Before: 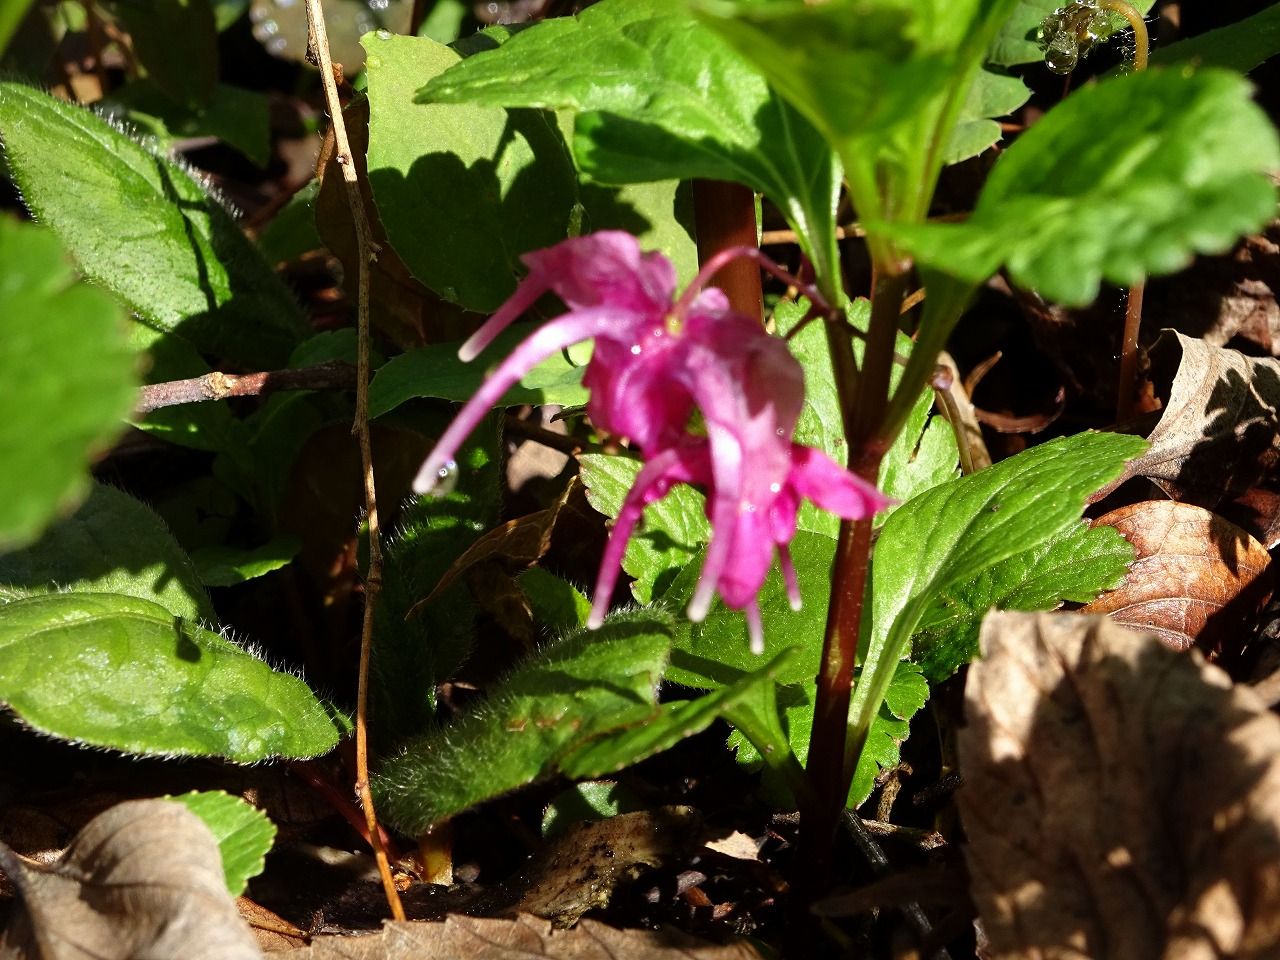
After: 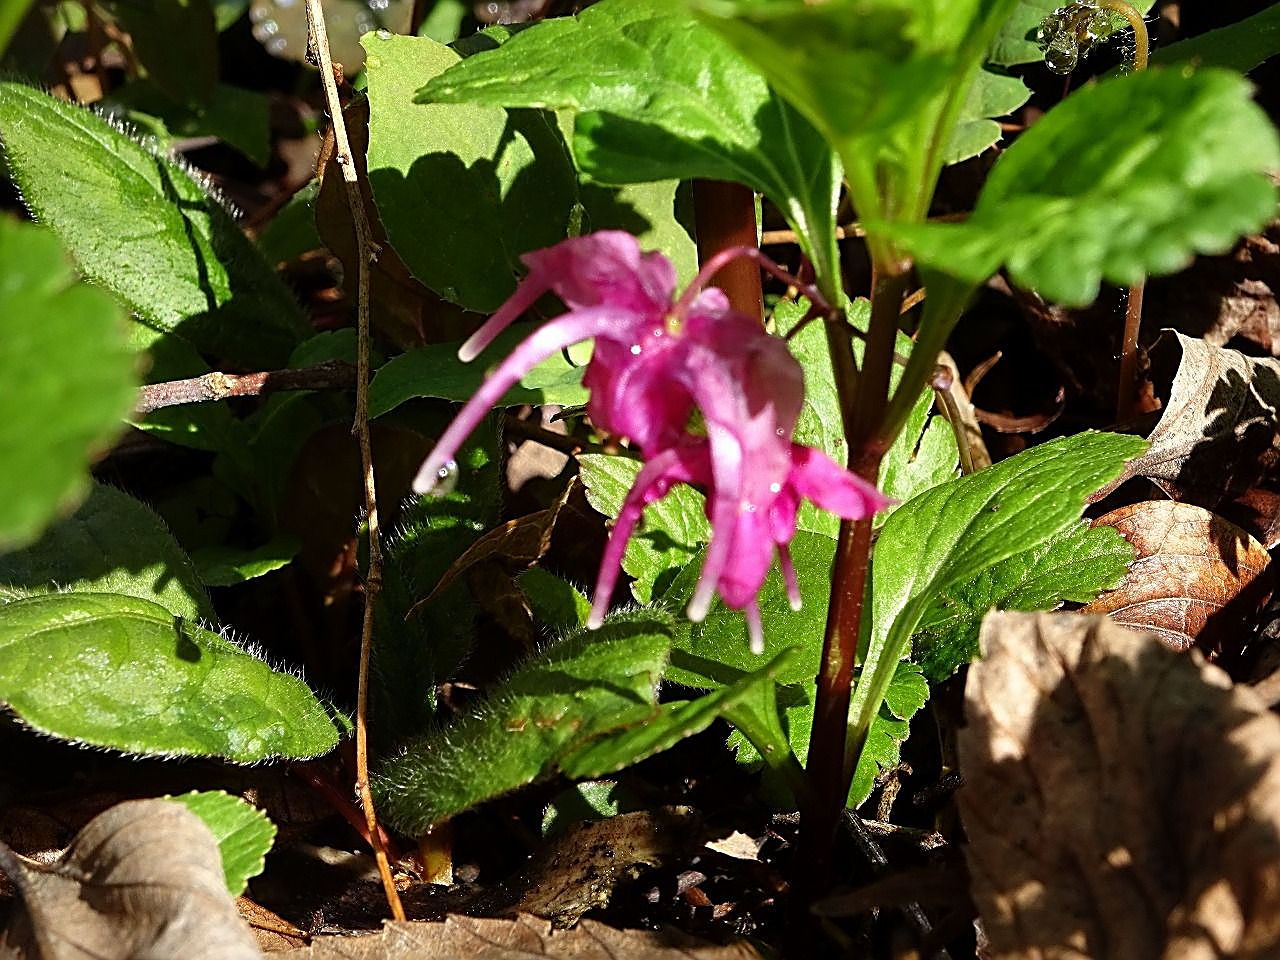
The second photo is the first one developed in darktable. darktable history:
sharpen: amount 0.9
